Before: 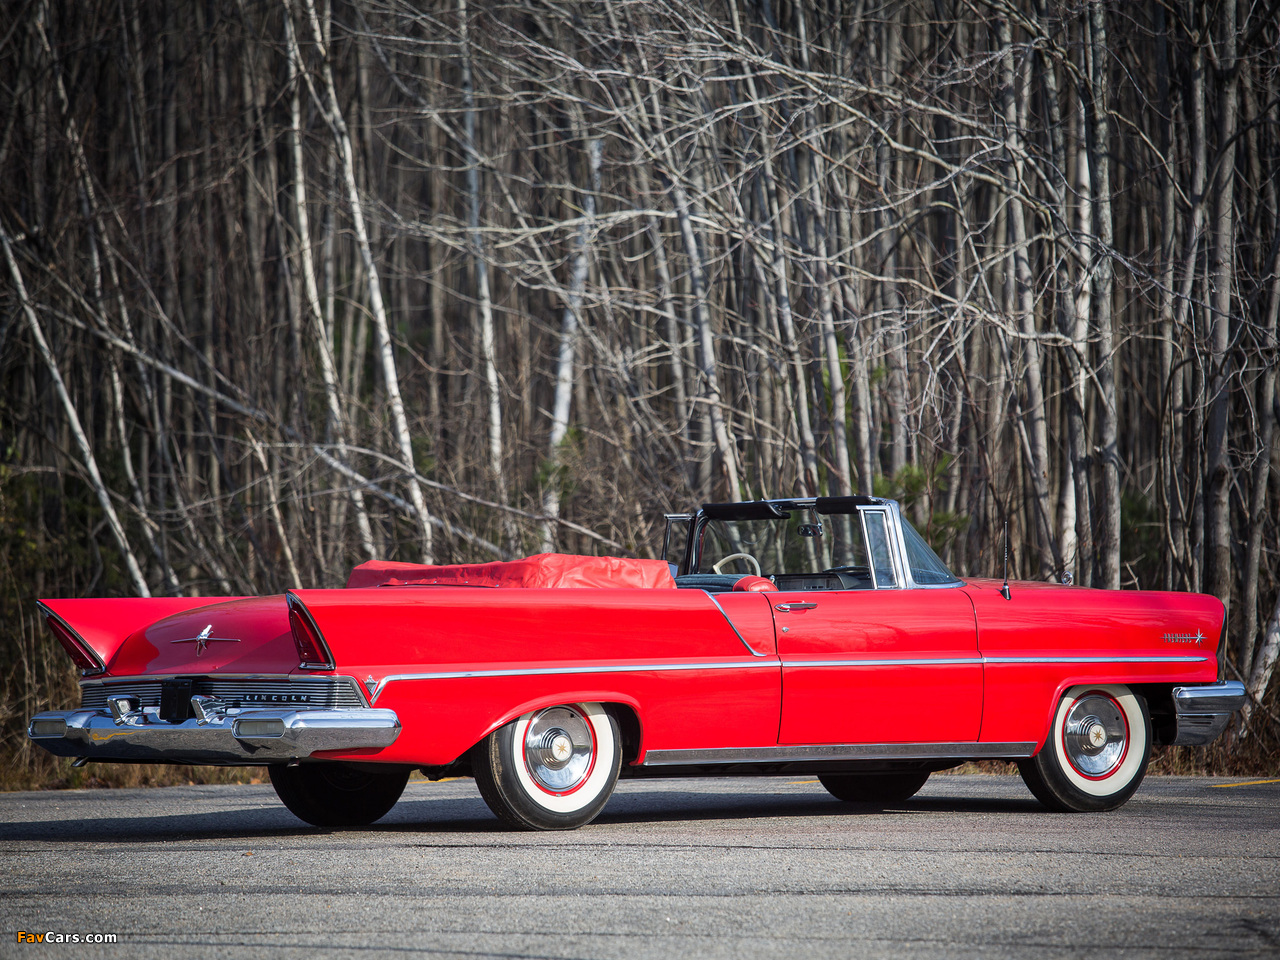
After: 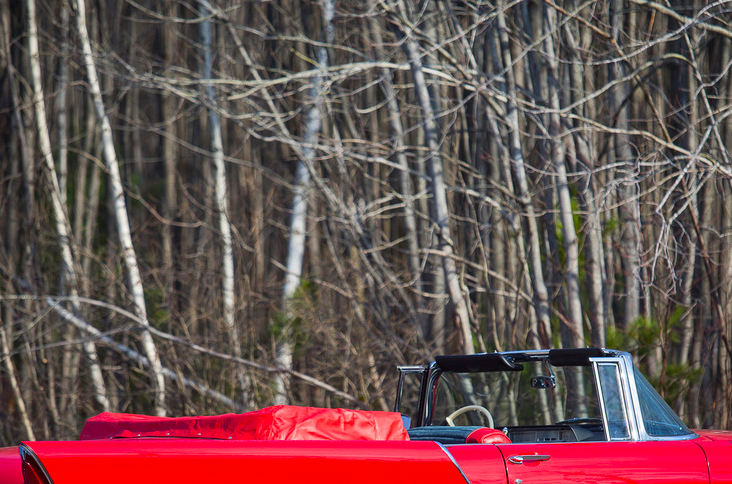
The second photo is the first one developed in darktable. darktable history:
color balance rgb: perceptual saturation grading › global saturation 30%, global vibrance 20%
crop: left 20.932%, top 15.471%, right 21.848%, bottom 34.081%
